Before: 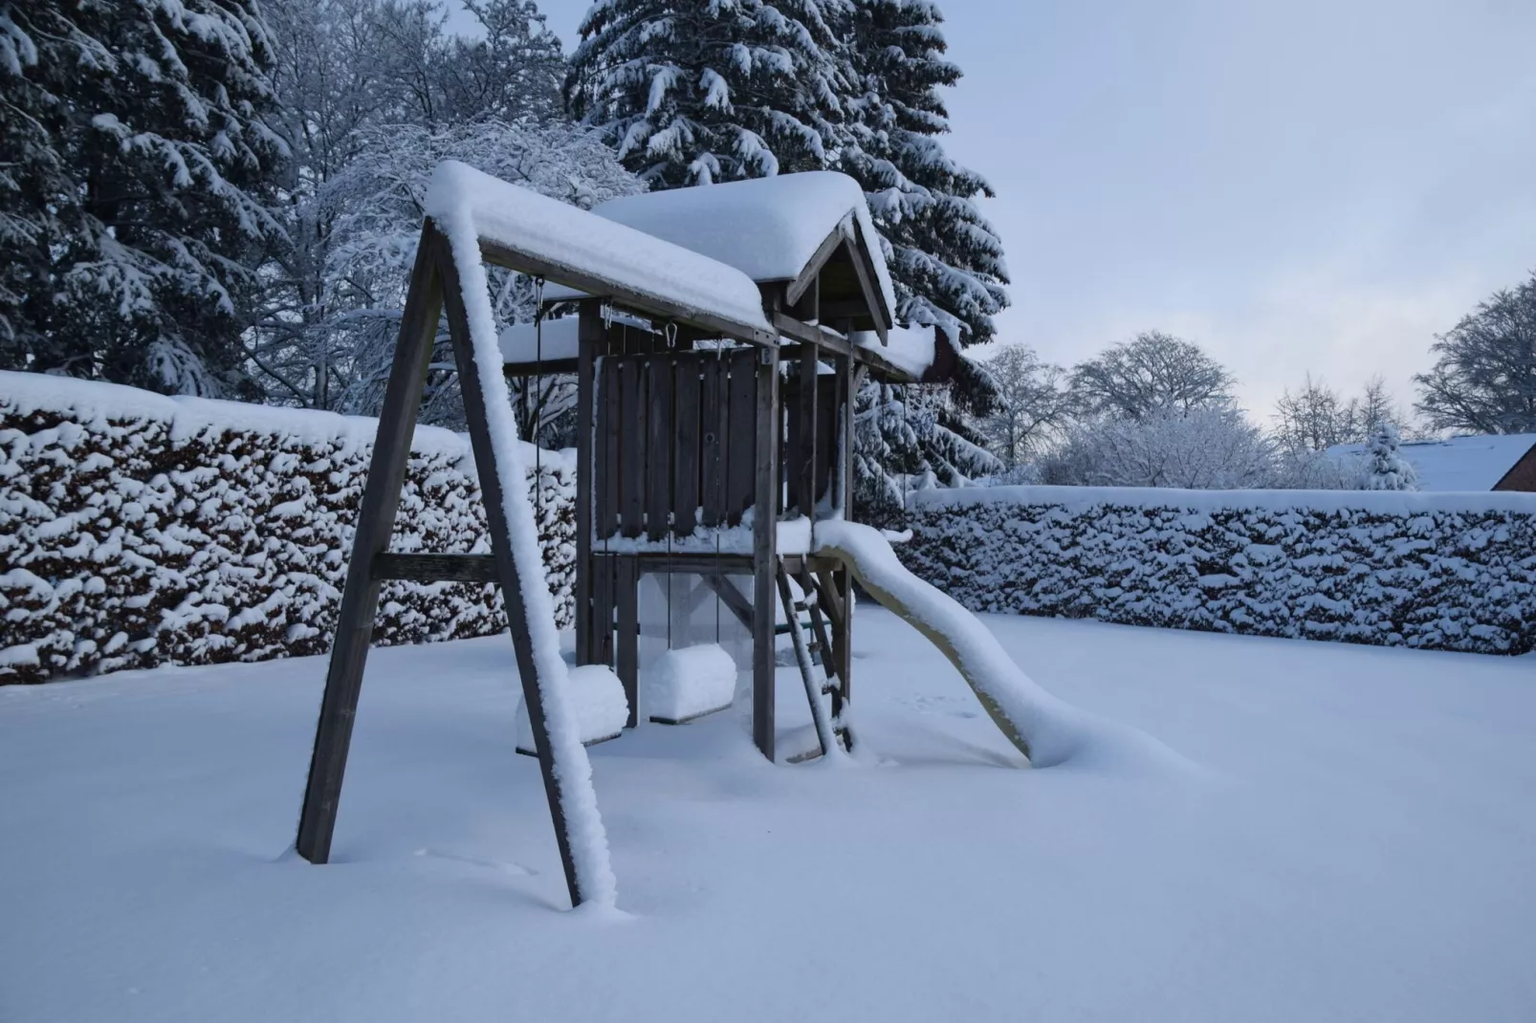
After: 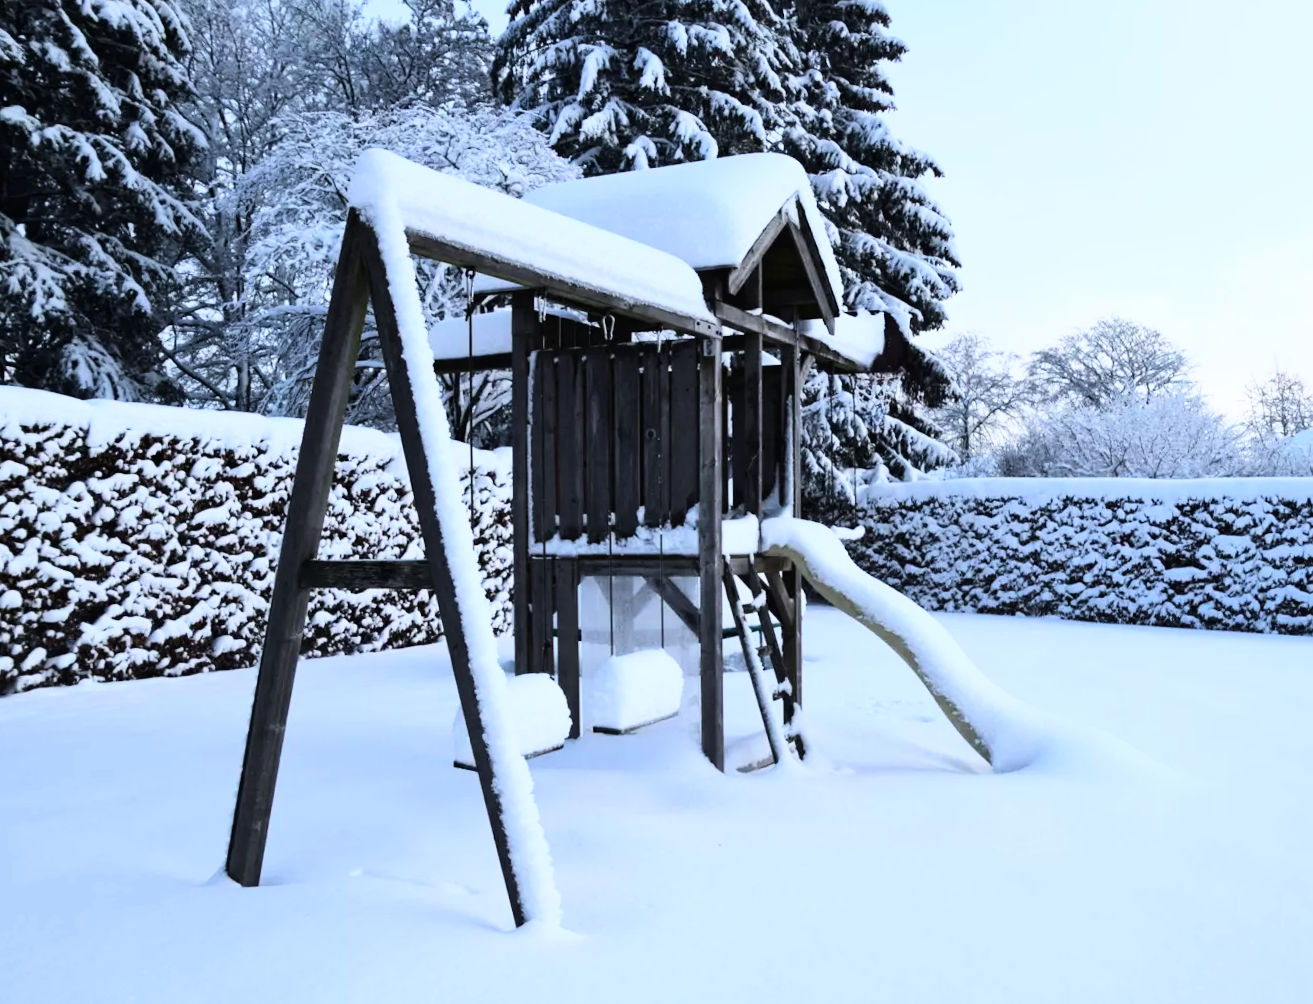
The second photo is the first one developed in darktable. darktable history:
base curve: curves: ch0 [(0, 0) (0.007, 0.004) (0.027, 0.03) (0.046, 0.07) (0.207, 0.54) (0.442, 0.872) (0.673, 0.972) (1, 1)]
crop and rotate: angle 0.997°, left 4.462%, top 1.187%, right 11.63%, bottom 2.513%
